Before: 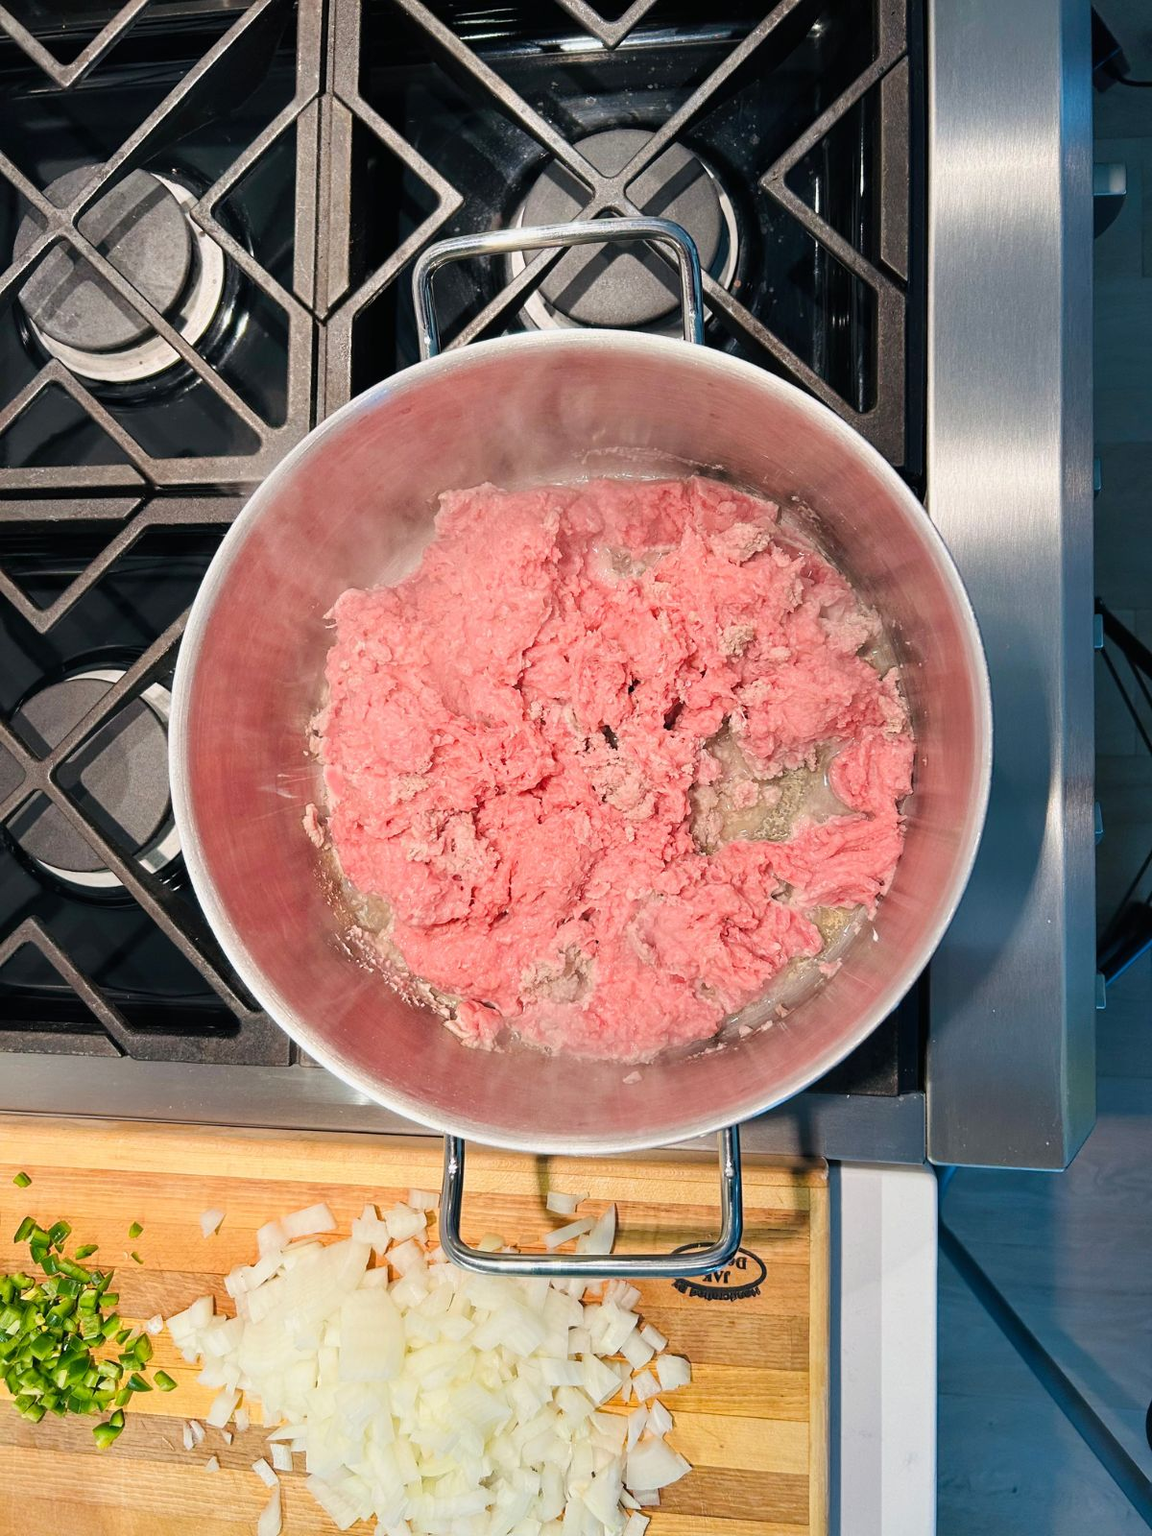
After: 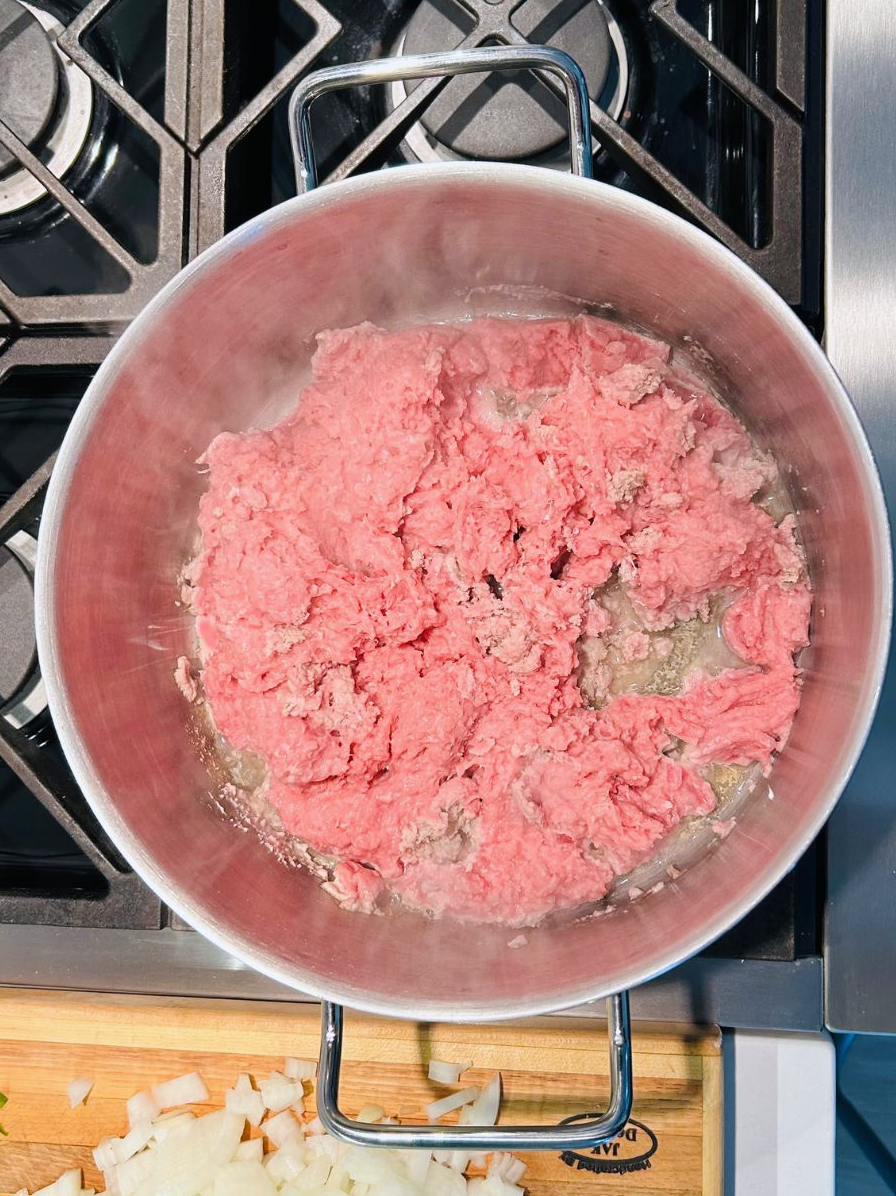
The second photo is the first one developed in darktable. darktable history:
crop and rotate: left 11.831%, top 11.346%, right 13.429%, bottom 13.899%
white balance: red 0.983, blue 1.036
